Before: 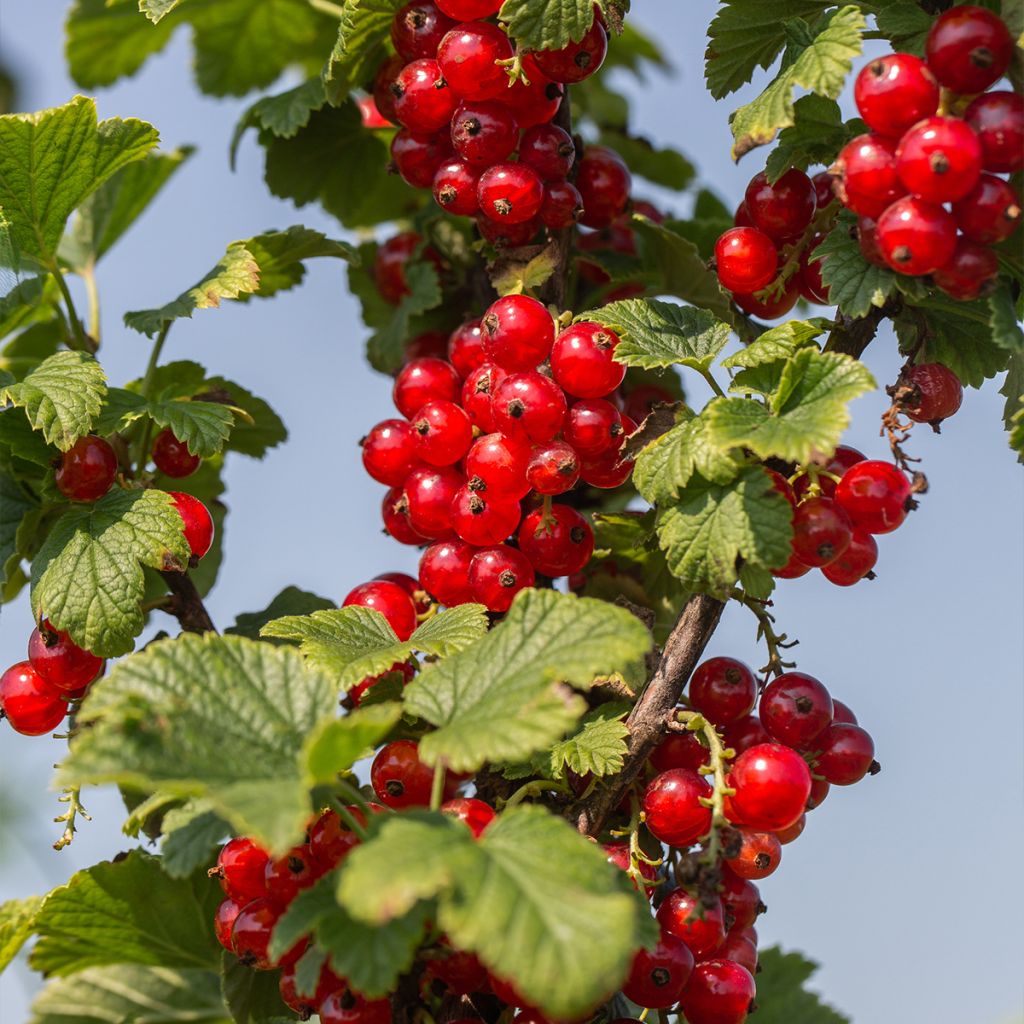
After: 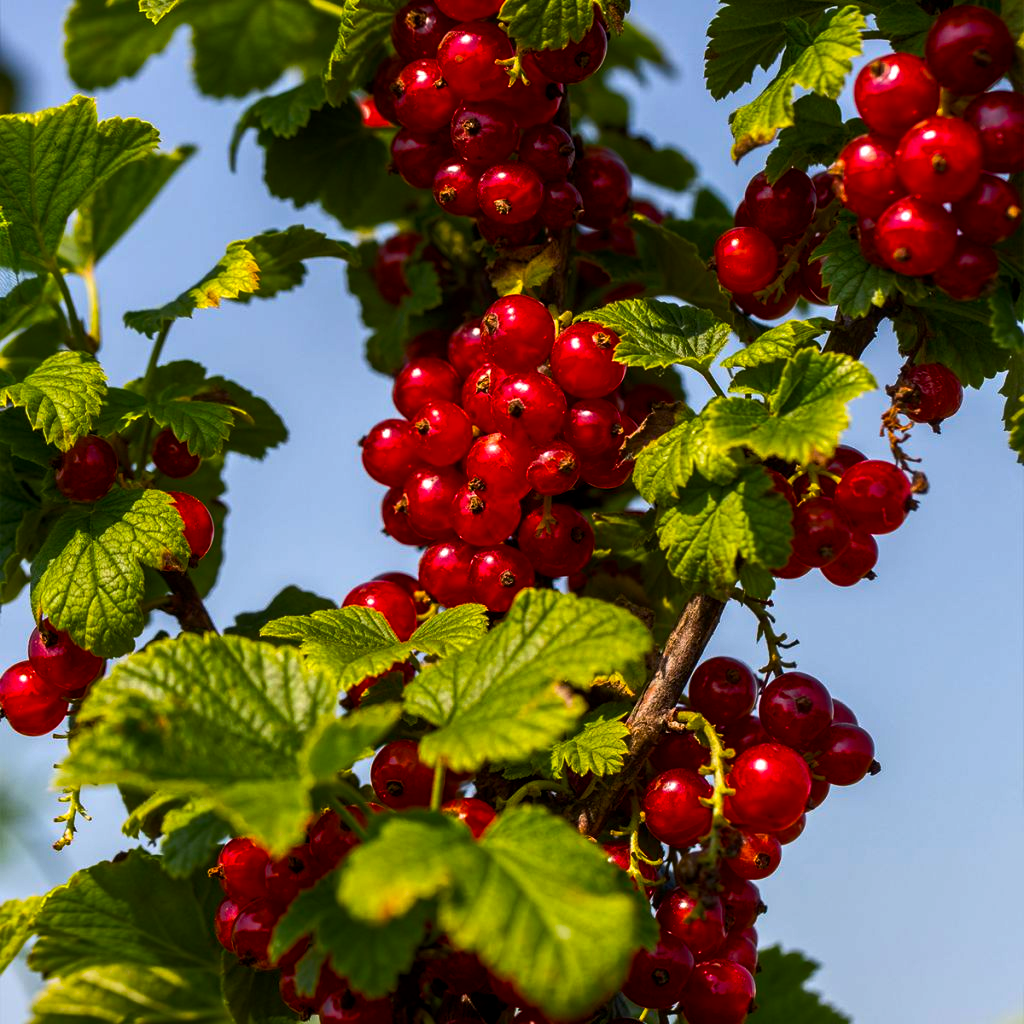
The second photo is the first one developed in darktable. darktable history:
local contrast: highlights 100%, shadows 101%, detail 119%, midtone range 0.2
contrast brightness saturation: saturation 0.123
color balance rgb: linear chroma grading › global chroma 15.592%, perceptual saturation grading › global saturation 43.025%, perceptual brilliance grading › highlights 4.234%, perceptual brilliance grading › mid-tones -19.089%, perceptual brilliance grading › shadows -41.848%, global vibrance 9.837%
